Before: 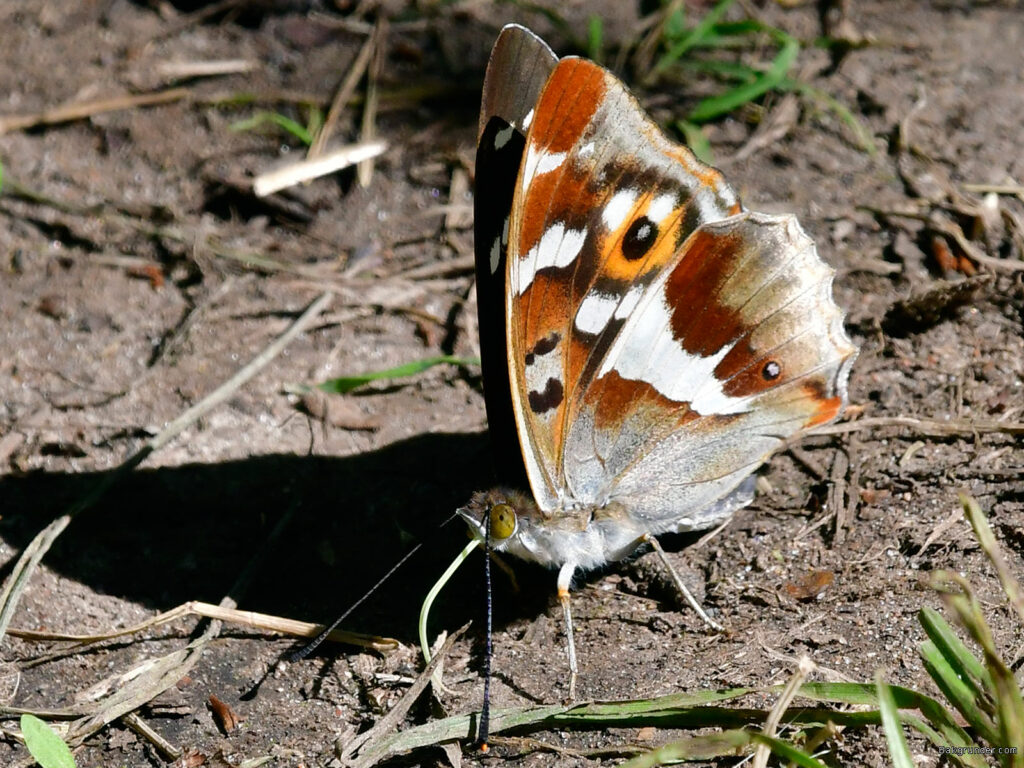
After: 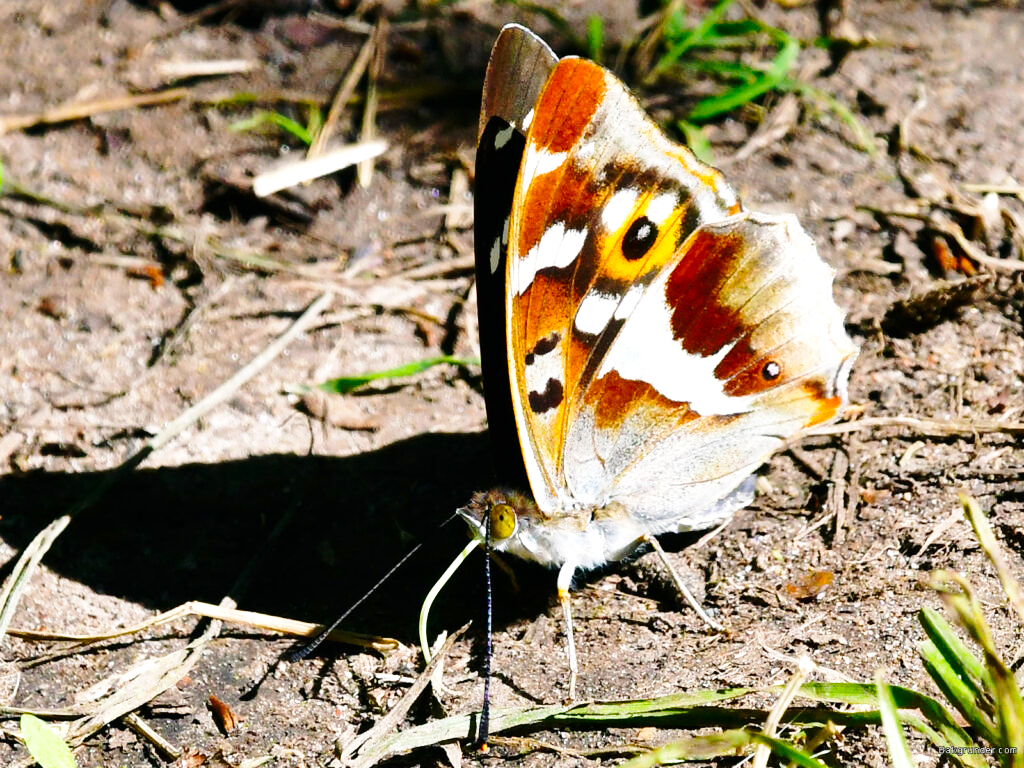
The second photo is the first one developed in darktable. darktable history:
base curve: curves: ch0 [(0, 0) (0.028, 0.03) (0.121, 0.232) (0.46, 0.748) (0.859, 0.968) (1, 1)], preserve colors none
color balance rgb: highlights gain › chroma 0.149%, highlights gain › hue 330.17°, perceptual saturation grading › global saturation 19.596%, perceptual brilliance grading › global brilliance 1.71%, perceptual brilliance grading › highlights 8.154%, perceptual brilliance grading › shadows -3.878%, global vibrance 20%
